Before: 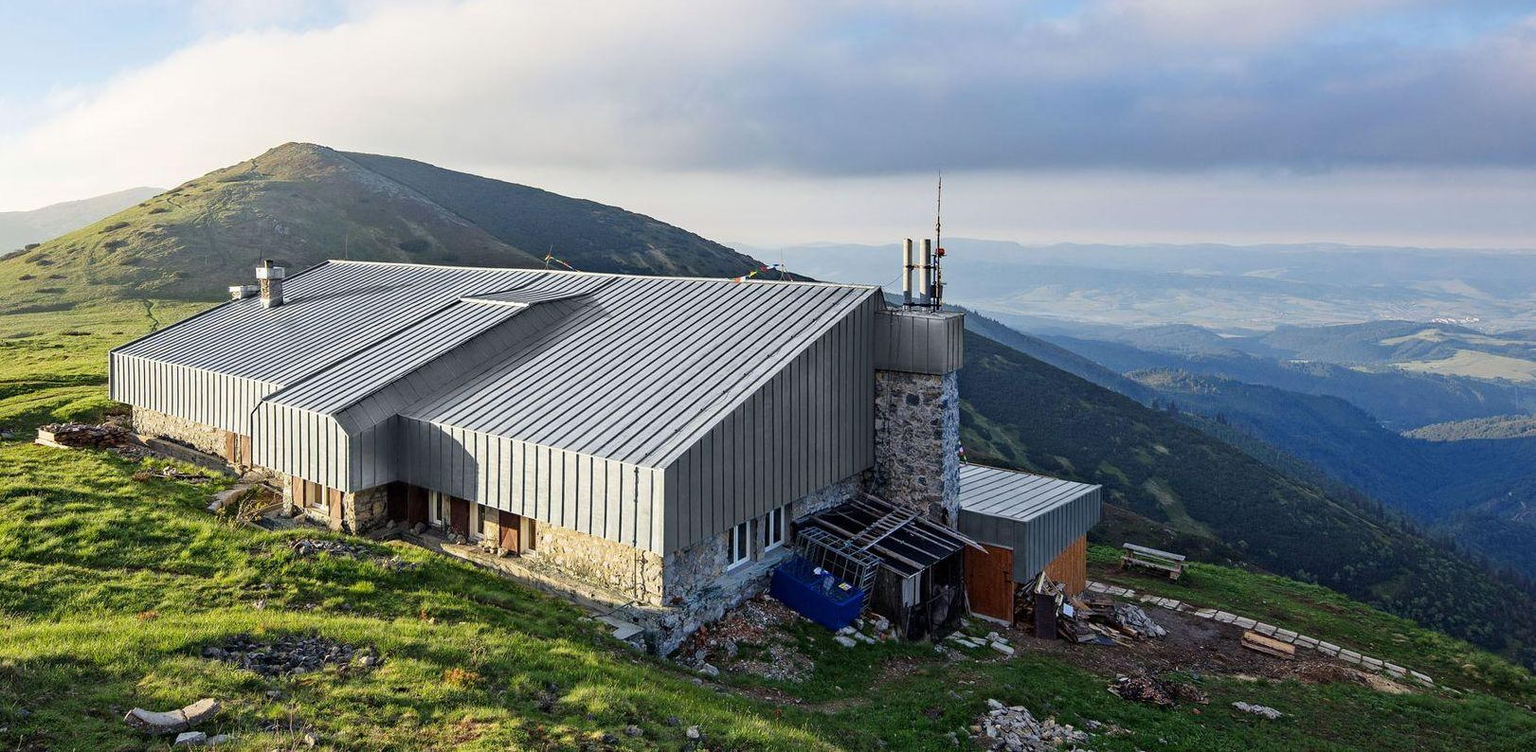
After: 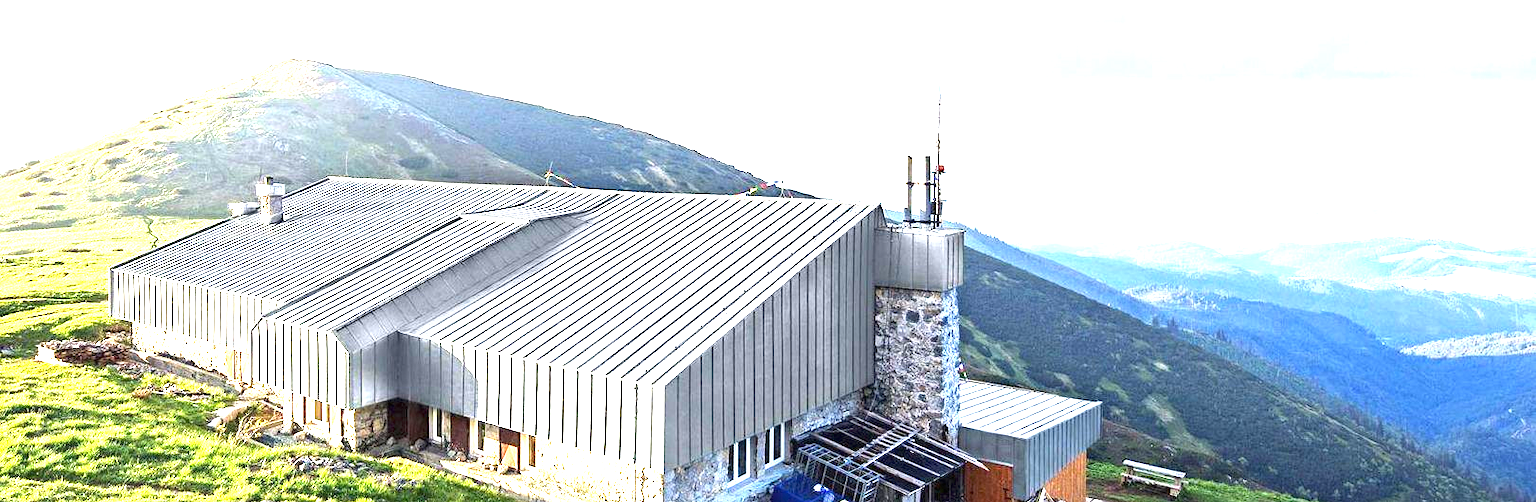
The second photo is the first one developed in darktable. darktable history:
exposure: black level correction 0, exposure 2.342 EV, compensate exposure bias true, compensate highlight preservation false
crop: top 11.17%, bottom 22.008%
